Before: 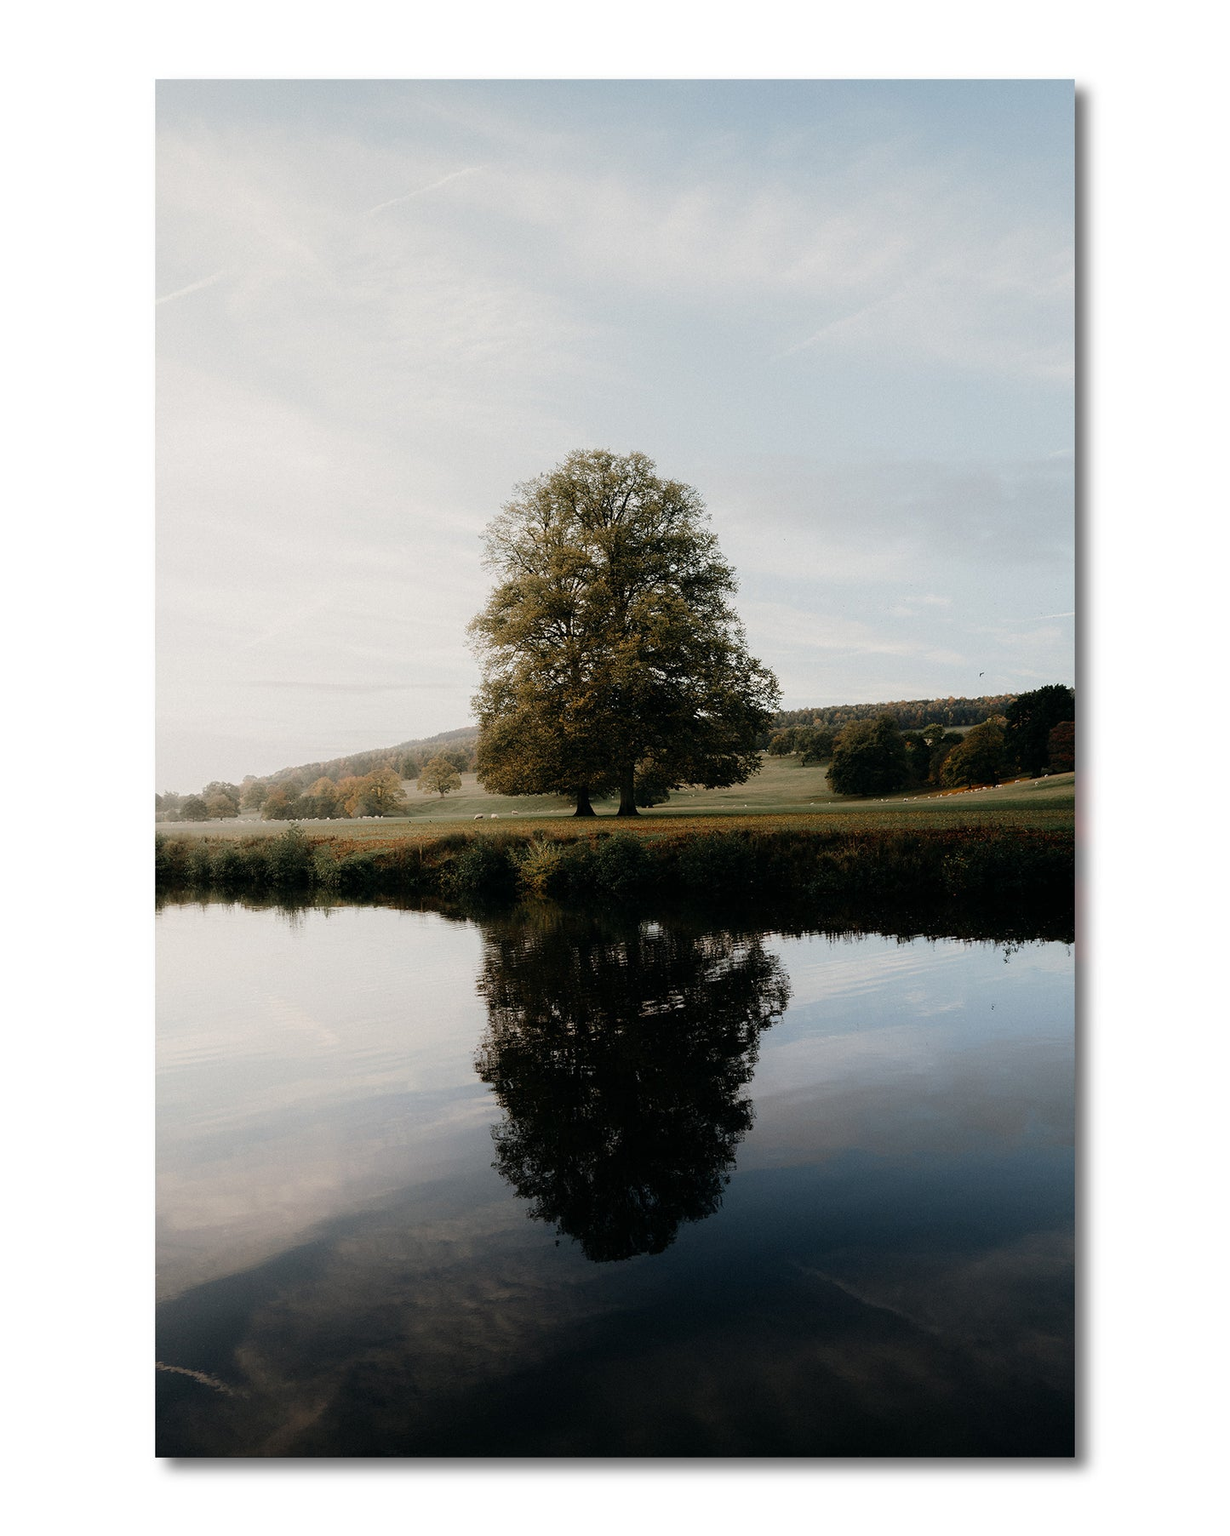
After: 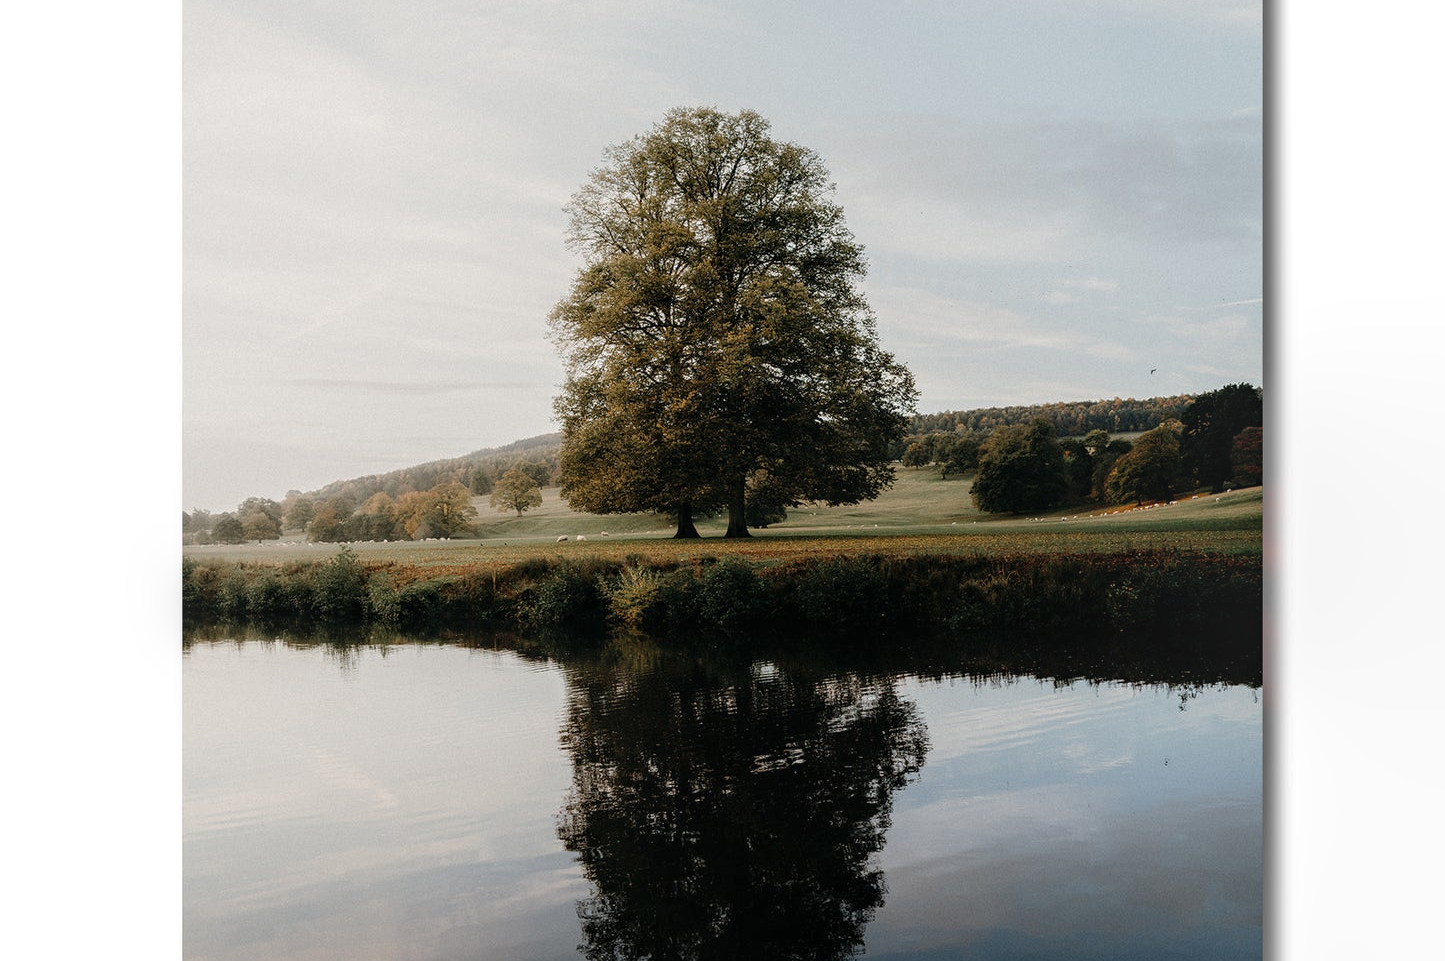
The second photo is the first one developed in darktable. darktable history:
crop and rotate: top 23.372%, bottom 23.373%
local contrast: on, module defaults
